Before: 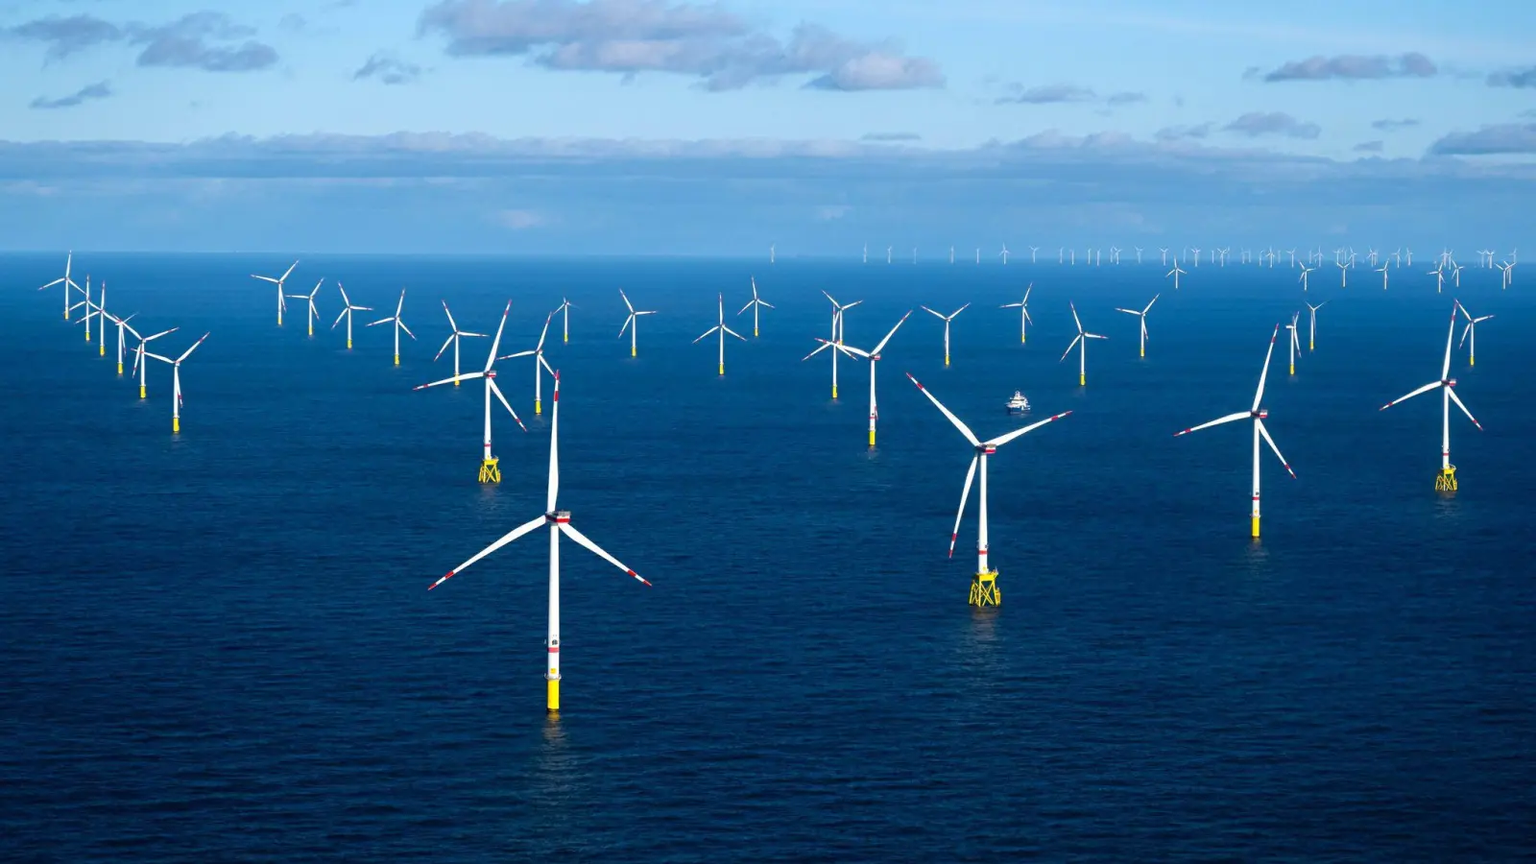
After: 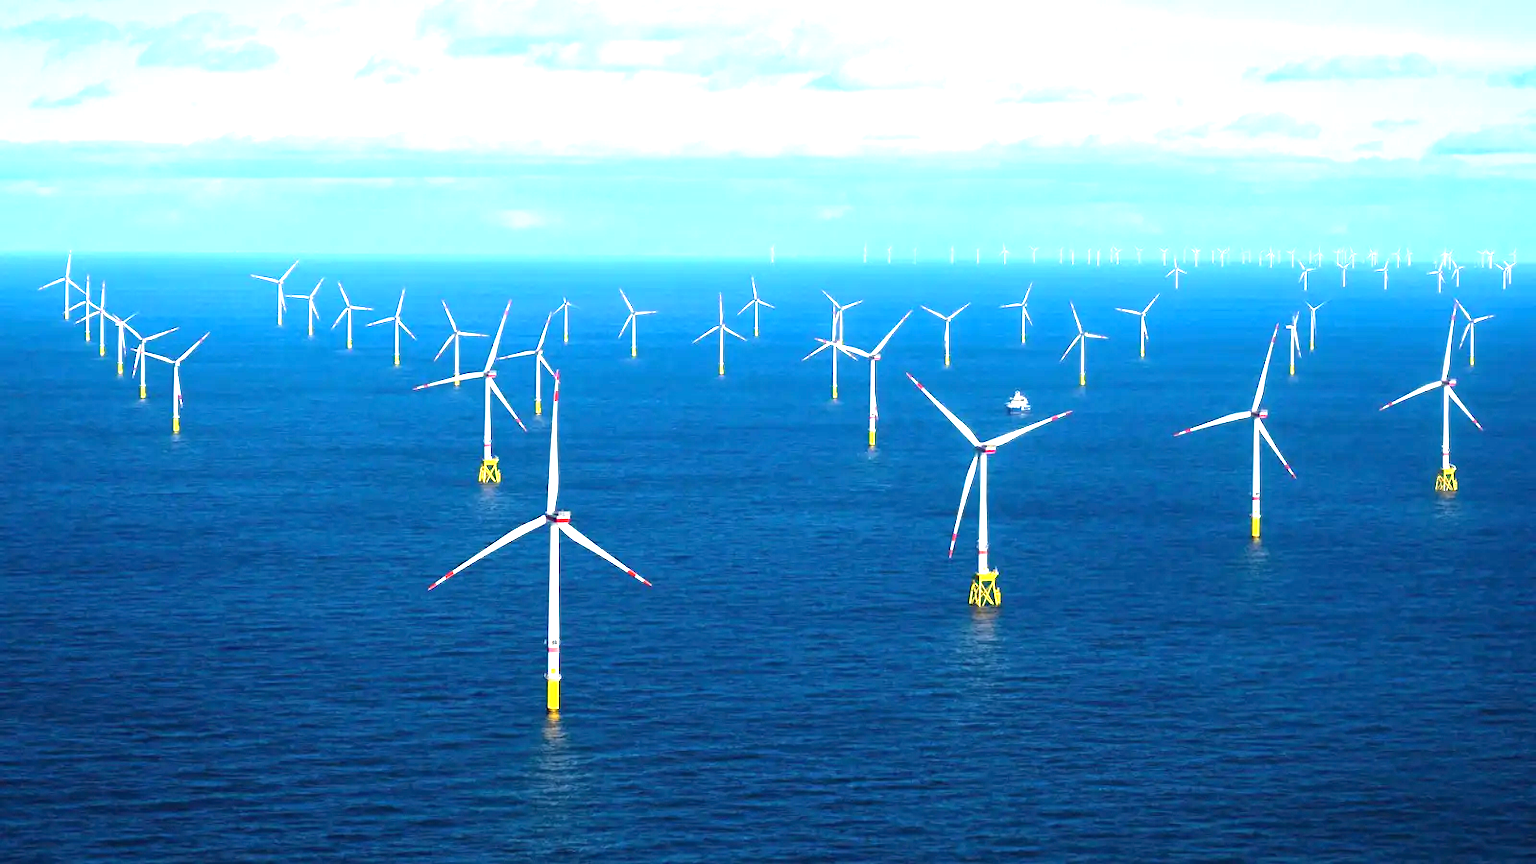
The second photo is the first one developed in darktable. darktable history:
exposure: black level correction 0, exposure 1.61 EV, compensate highlight preservation false
